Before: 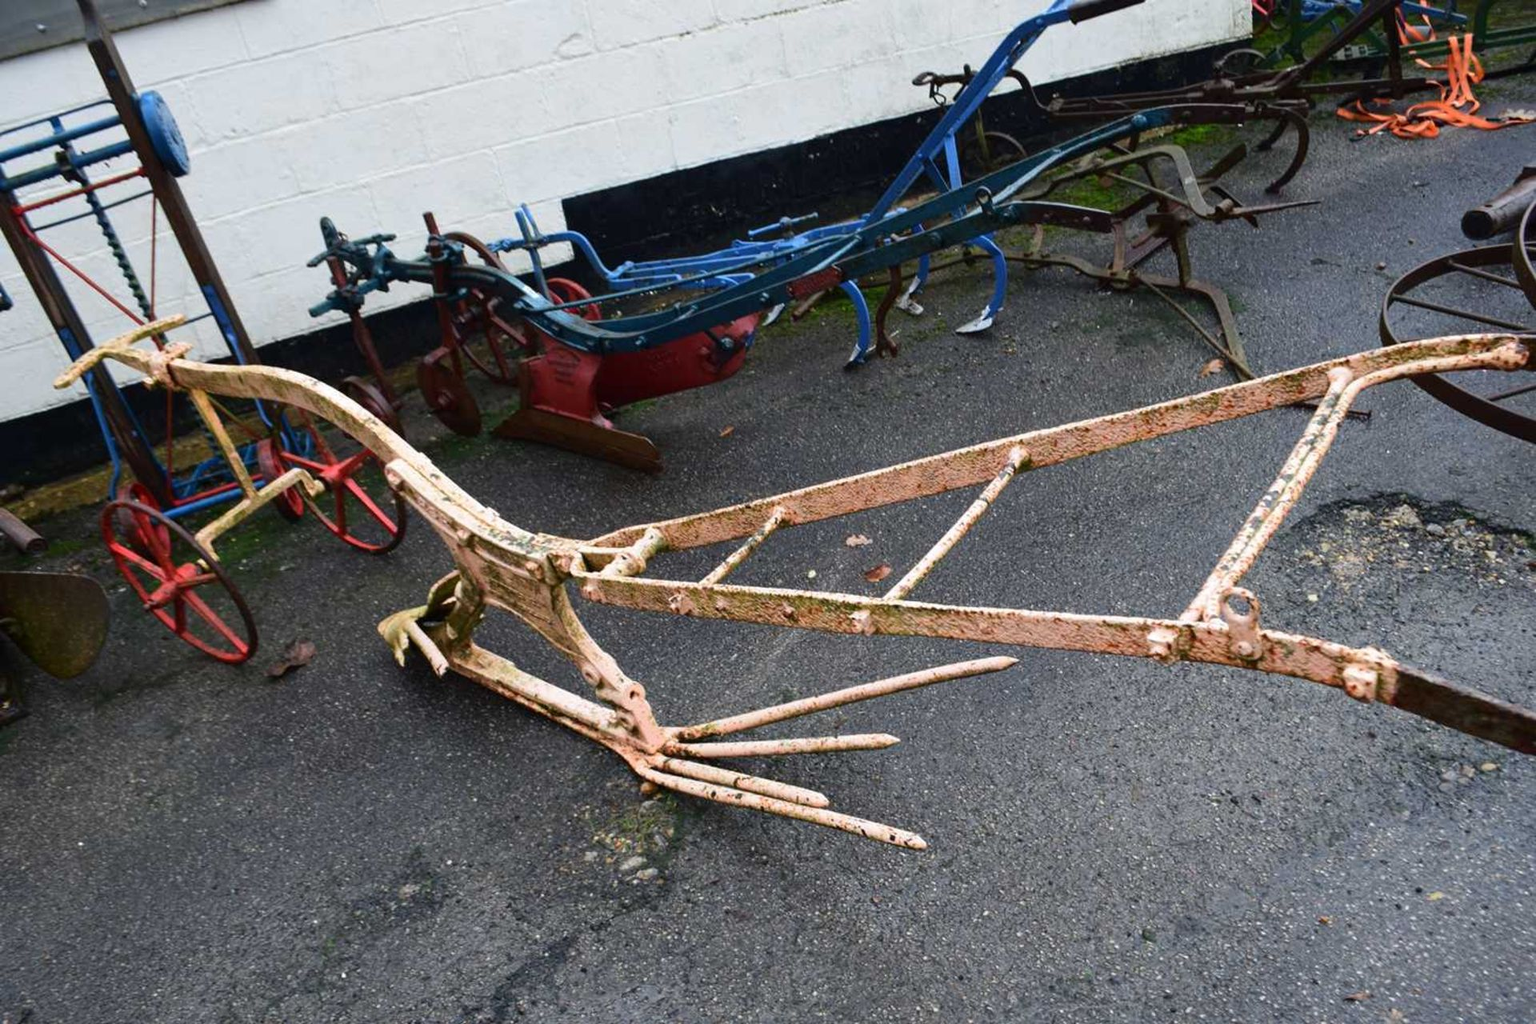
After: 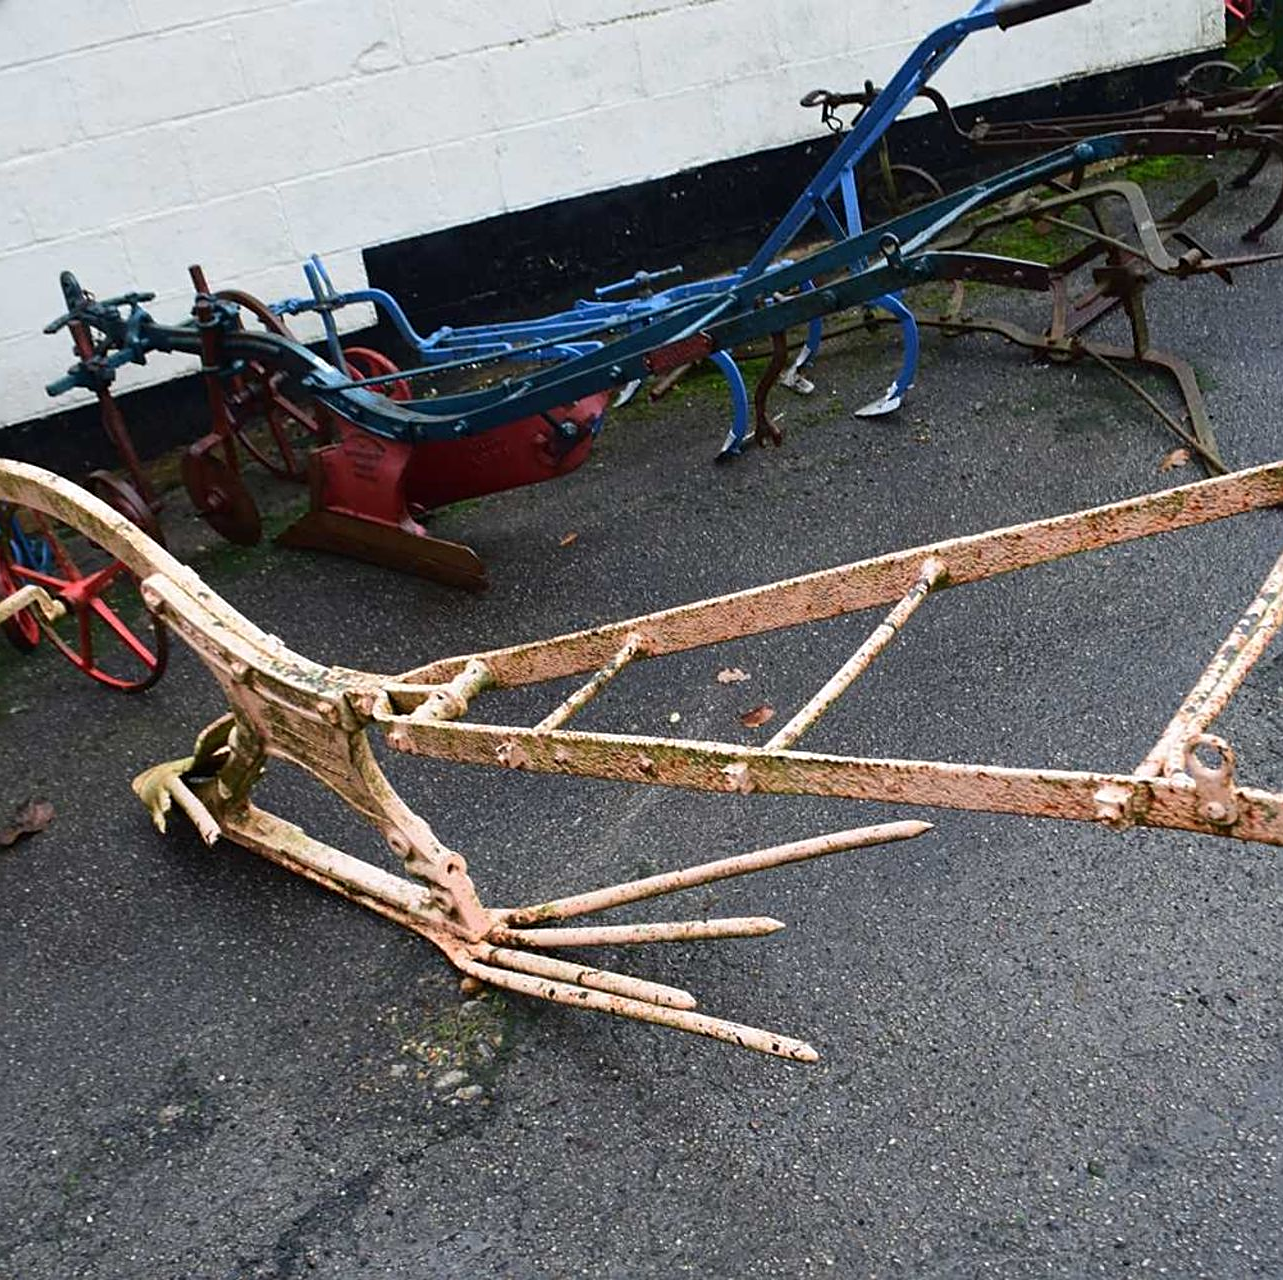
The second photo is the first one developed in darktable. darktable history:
sharpen: on, module defaults
crop and rotate: left 17.732%, right 15.423%
